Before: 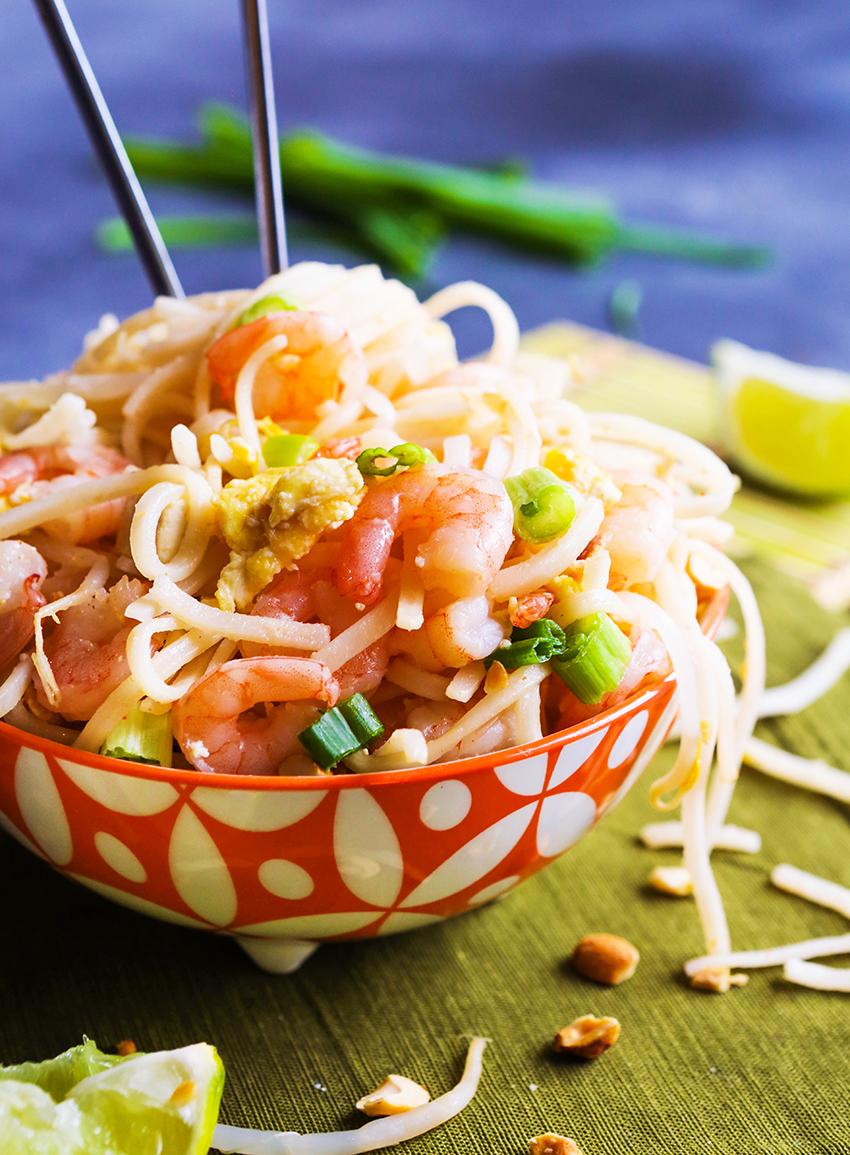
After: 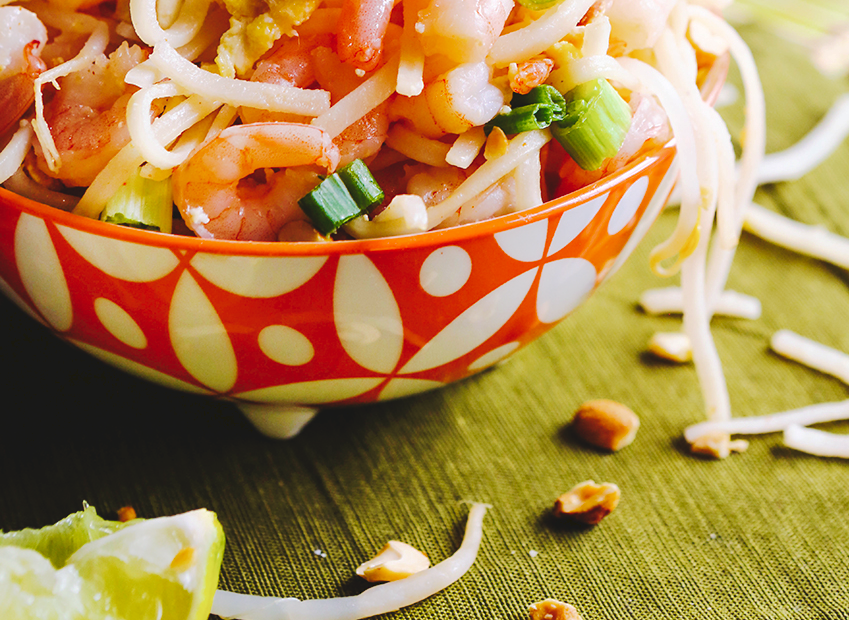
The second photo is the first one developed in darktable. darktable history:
tone curve: curves: ch0 [(0, 0) (0.003, 0.077) (0.011, 0.08) (0.025, 0.083) (0.044, 0.095) (0.069, 0.106) (0.1, 0.12) (0.136, 0.144) (0.177, 0.185) (0.224, 0.231) (0.277, 0.297) (0.335, 0.382) (0.399, 0.471) (0.468, 0.553) (0.543, 0.623) (0.623, 0.689) (0.709, 0.75) (0.801, 0.81) (0.898, 0.873) (1, 1)], preserve colors none
crop and rotate: top 46.237%
